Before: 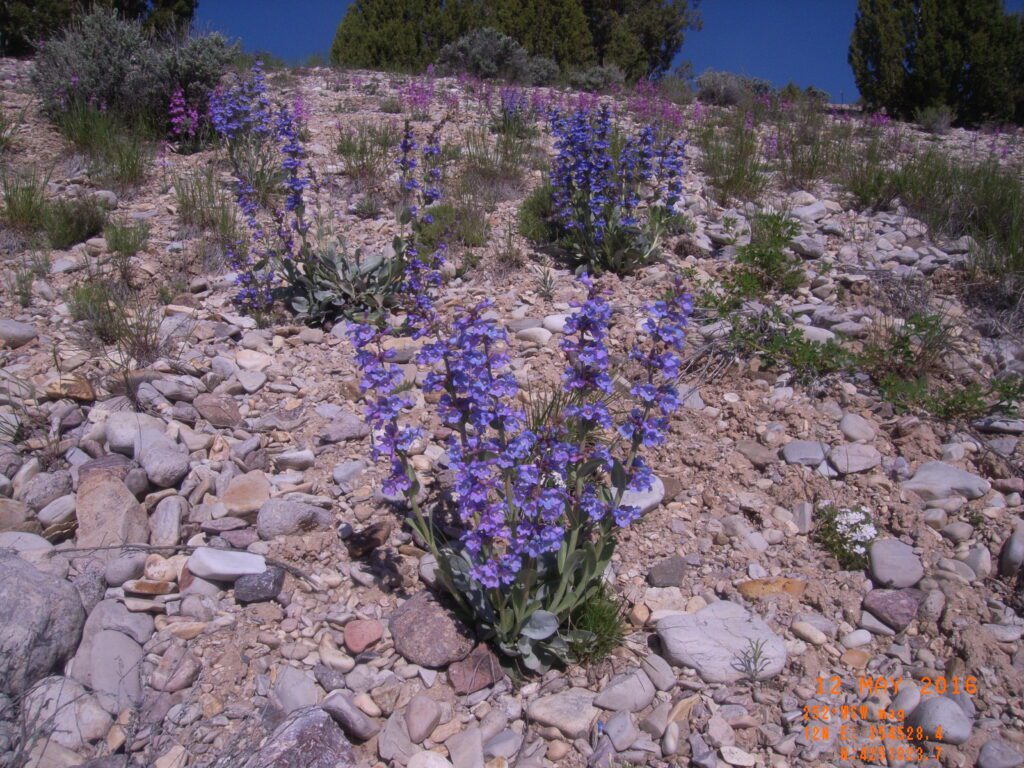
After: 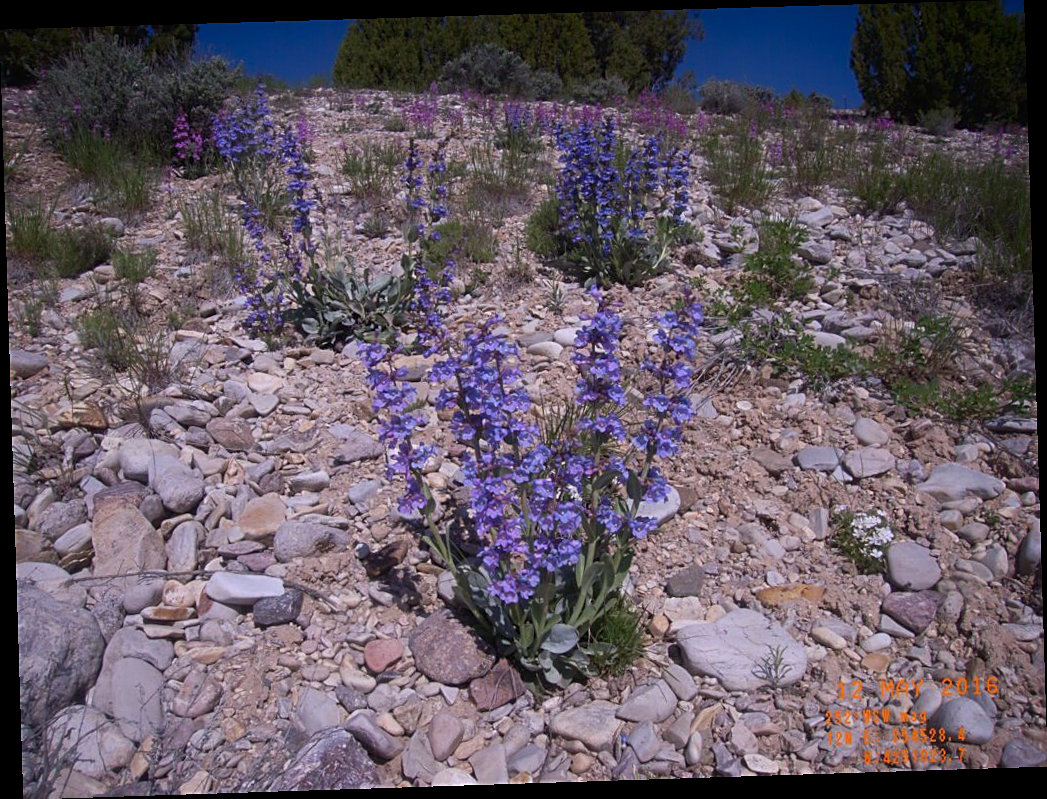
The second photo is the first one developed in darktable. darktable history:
shadows and highlights: shadows -40.15, highlights 62.88, soften with gaussian
sharpen: on, module defaults
rotate and perspective: rotation -1.77°, lens shift (horizontal) 0.004, automatic cropping off
white balance: red 0.986, blue 1.01
